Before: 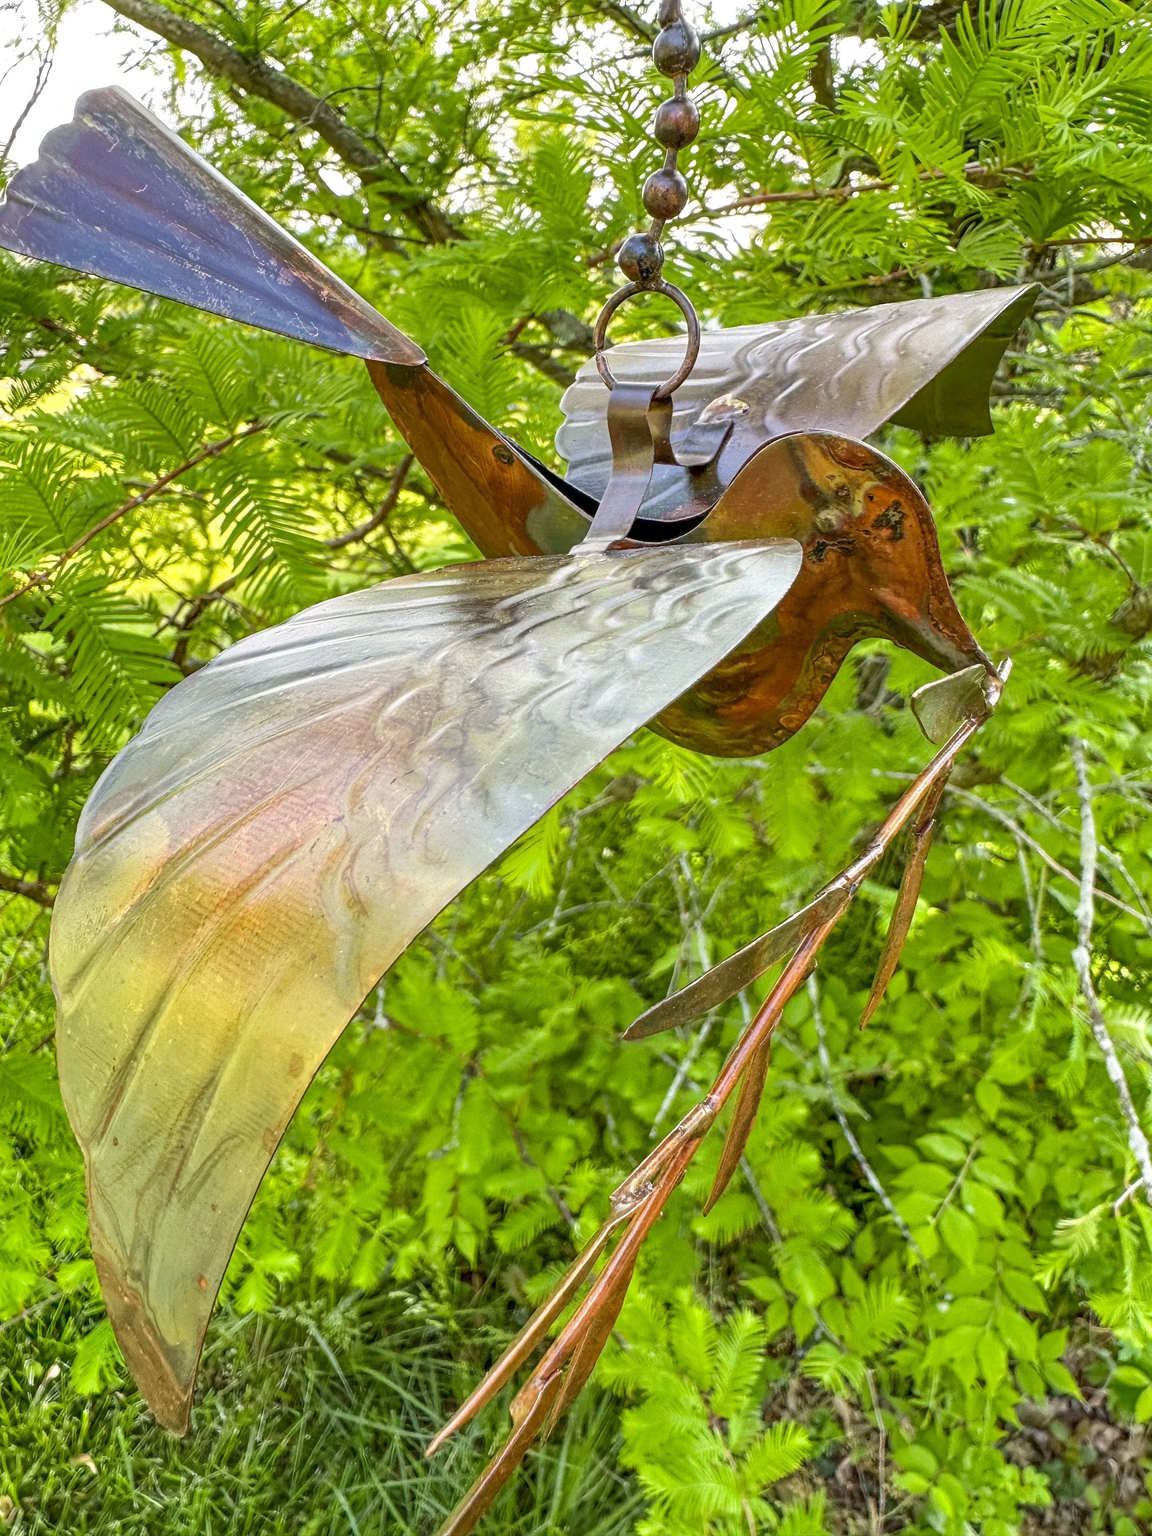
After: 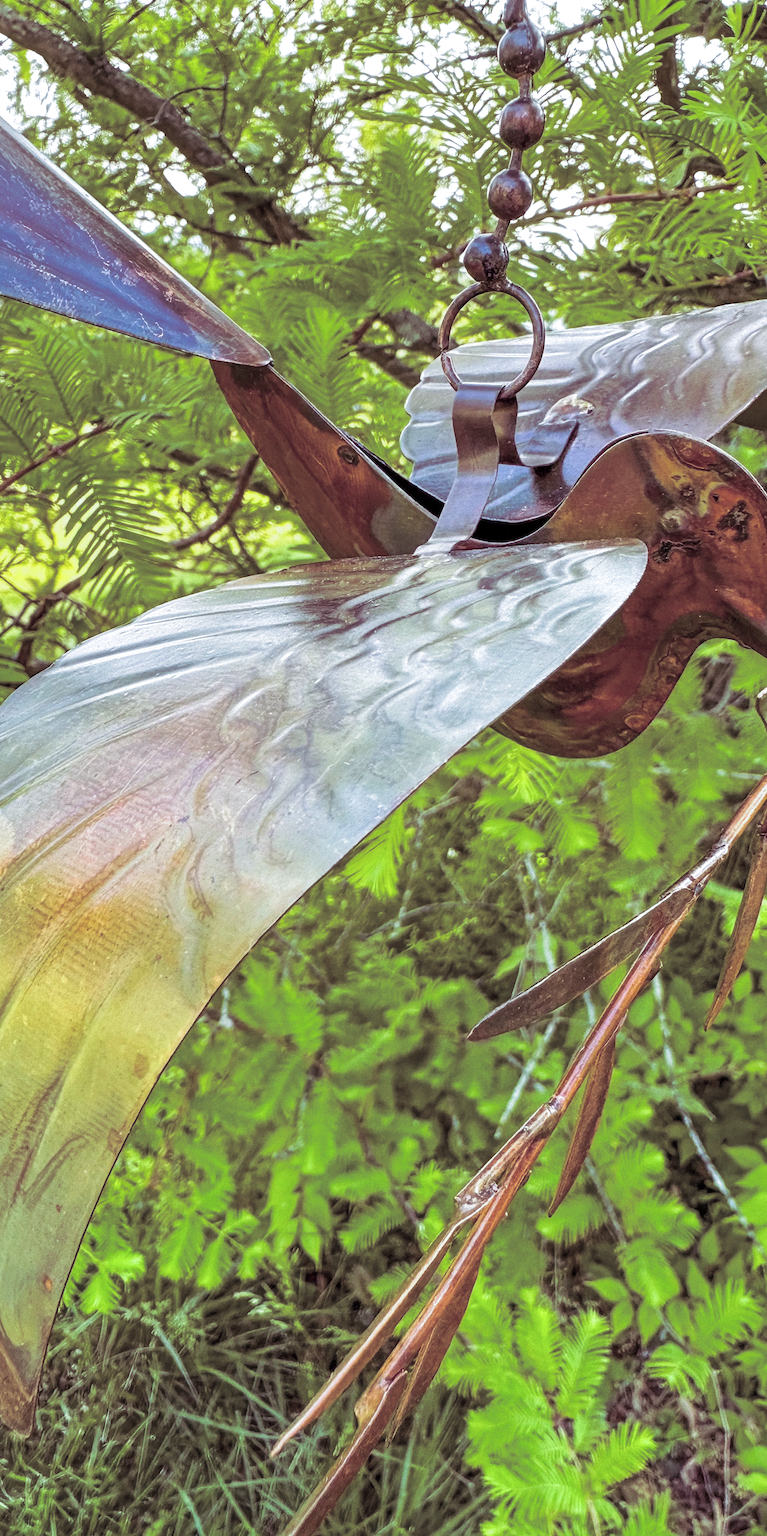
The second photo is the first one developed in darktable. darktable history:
split-toning: shadows › hue 316.8°, shadows › saturation 0.47, highlights › hue 201.6°, highlights › saturation 0, balance -41.97, compress 28.01%
levels: mode automatic, black 0.023%, white 99.97%, levels [0.062, 0.494, 0.925]
crop and rotate: left 13.537%, right 19.796%
color calibration: x 0.37, y 0.382, temperature 4313.32 K
